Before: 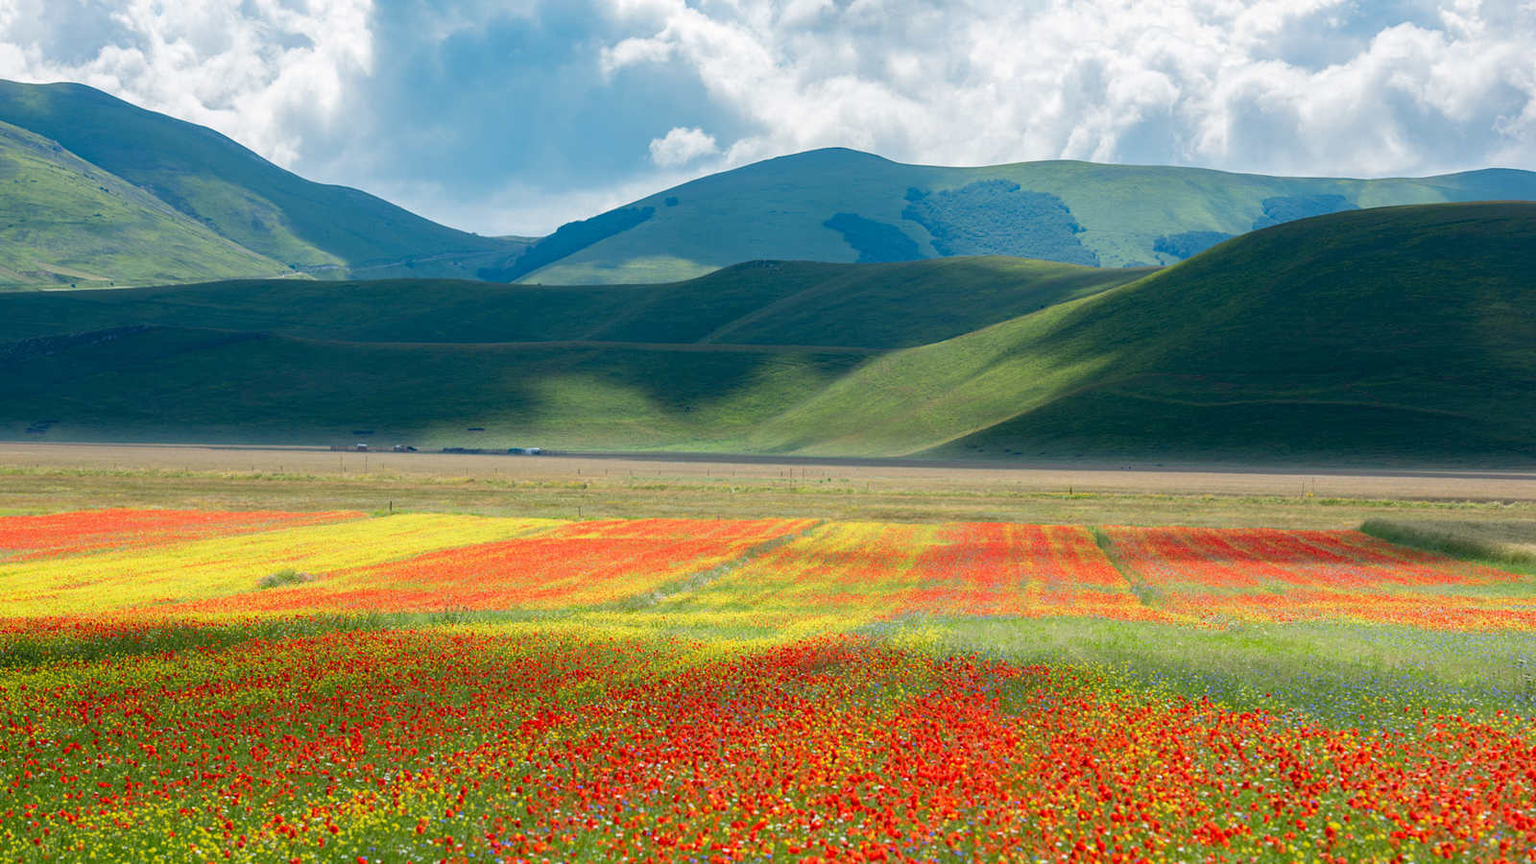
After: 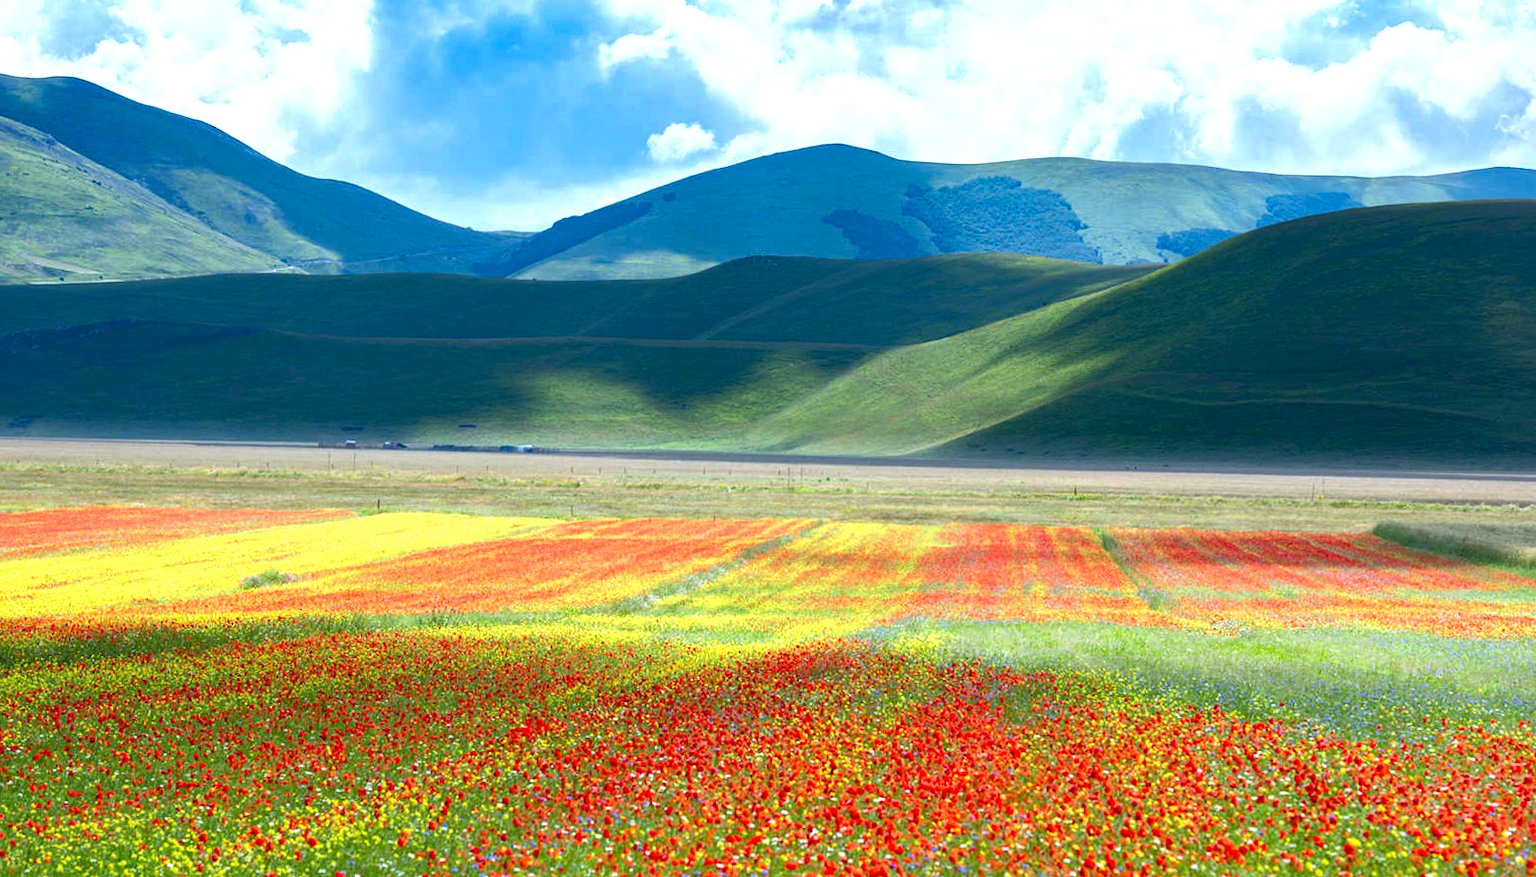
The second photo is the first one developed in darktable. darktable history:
rotate and perspective: rotation 0.226°, lens shift (vertical) -0.042, crop left 0.023, crop right 0.982, crop top 0.006, crop bottom 0.994
exposure: black level correction 0, exposure 0.7 EV, compensate highlight preservation false
shadows and highlights: radius 264.75, soften with gaussian
tone equalizer: on, module defaults
white balance: red 0.926, green 1.003, blue 1.133
